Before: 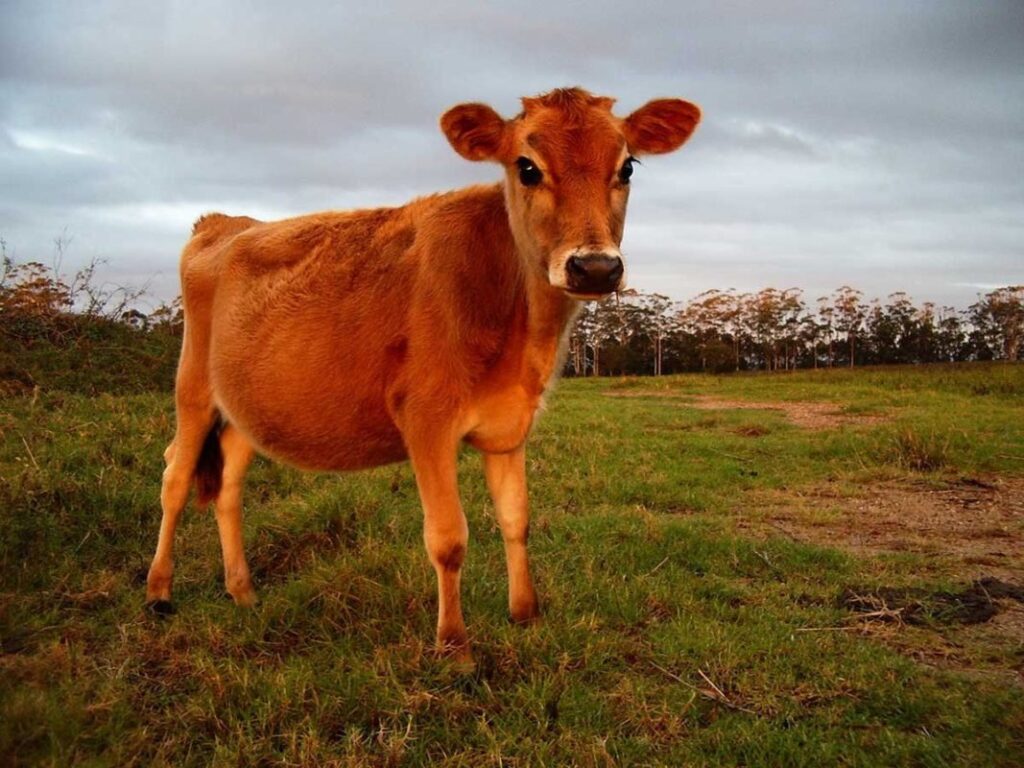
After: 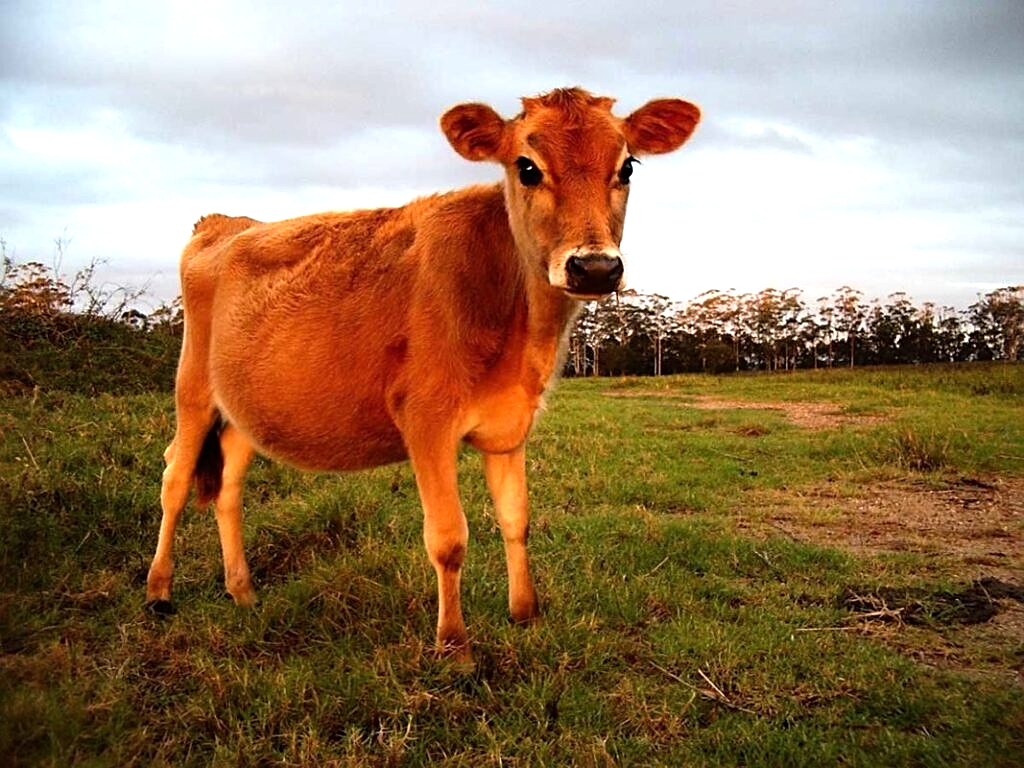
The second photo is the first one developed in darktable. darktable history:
sharpen: on, module defaults
tone equalizer: -8 EV -0.786 EV, -7 EV -0.665 EV, -6 EV -0.62 EV, -5 EV -0.411 EV, -3 EV 0.389 EV, -2 EV 0.6 EV, -1 EV 0.699 EV, +0 EV 0.757 EV, mask exposure compensation -0.497 EV
